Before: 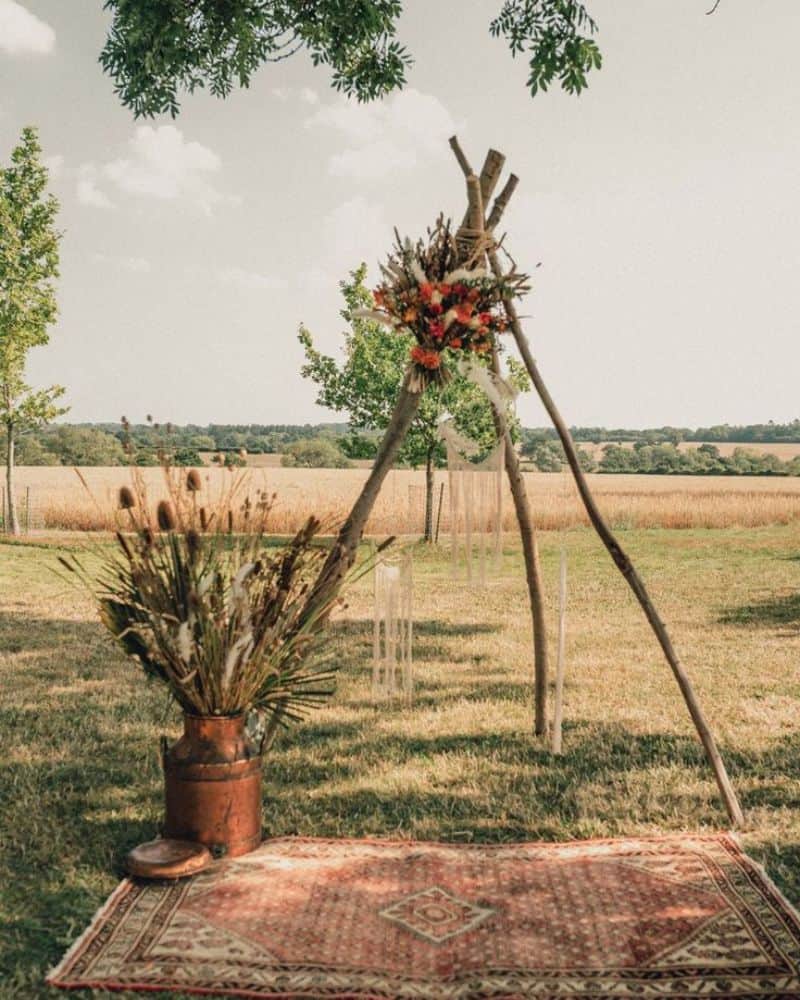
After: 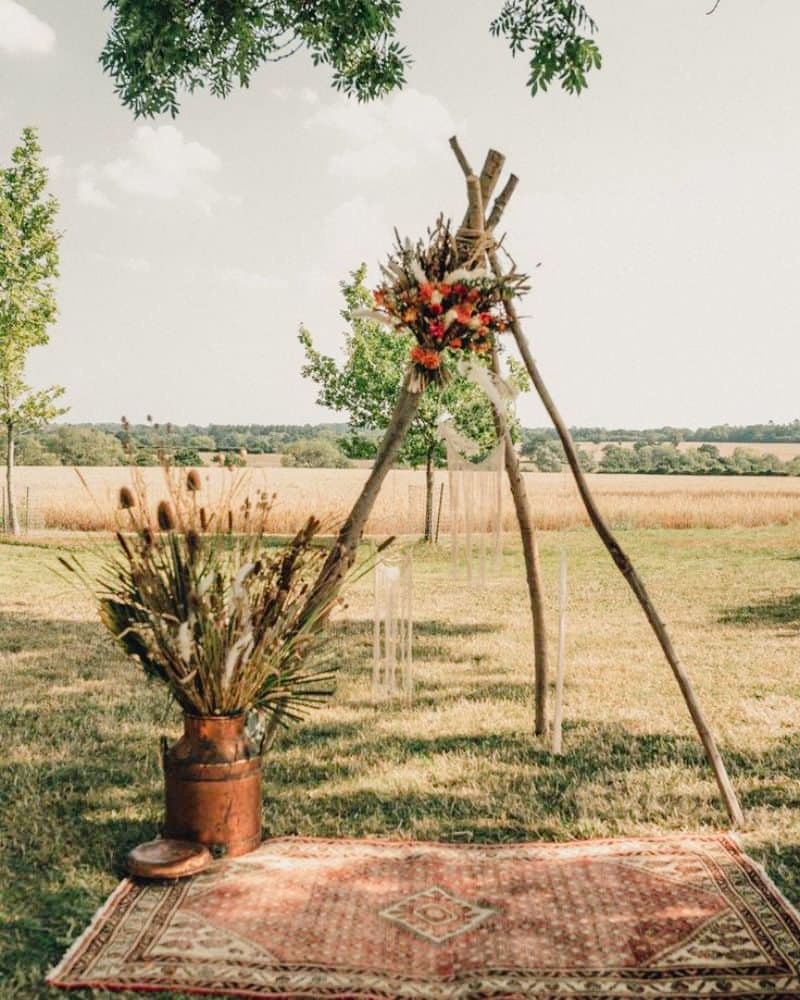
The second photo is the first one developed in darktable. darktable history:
tone curve: curves: ch0 [(0, 0.01) (0.052, 0.045) (0.136, 0.133) (0.29, 0.332) (0.453, 0.531) (0.676, 0.751) (0.89, 0.919) (1, 1)]; ch1 [(0, 0) (0.094, 0.081) (0.285, 0.299) (0.385, 0.403) (0.446, 0.443) (0.502, 0.5) (0.544, 0.552) (0.589, 0.612) (0.722, 0.728) (1, 1)]; ch2 [(0, 0) (0.257, 0.217) (0.43, 0.421) (0.498, 0.507) (0.531, 0.544) (0.56, 0.579) (0.625, 0.642) (1, 1)], preserve colors none
